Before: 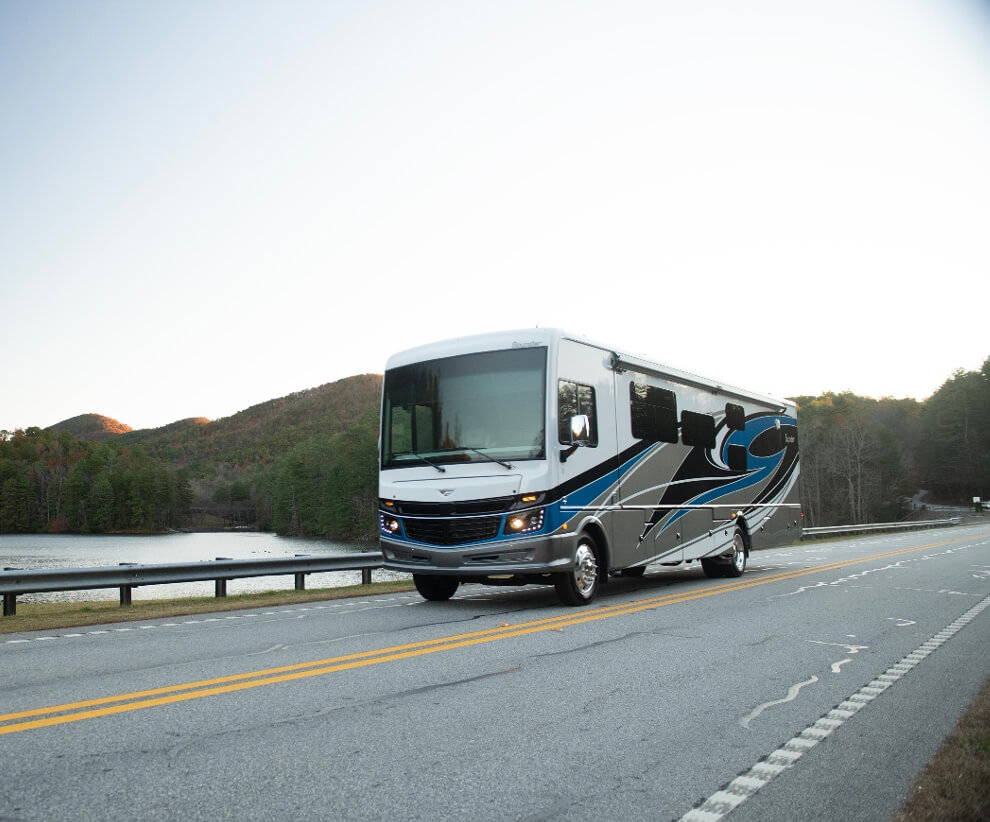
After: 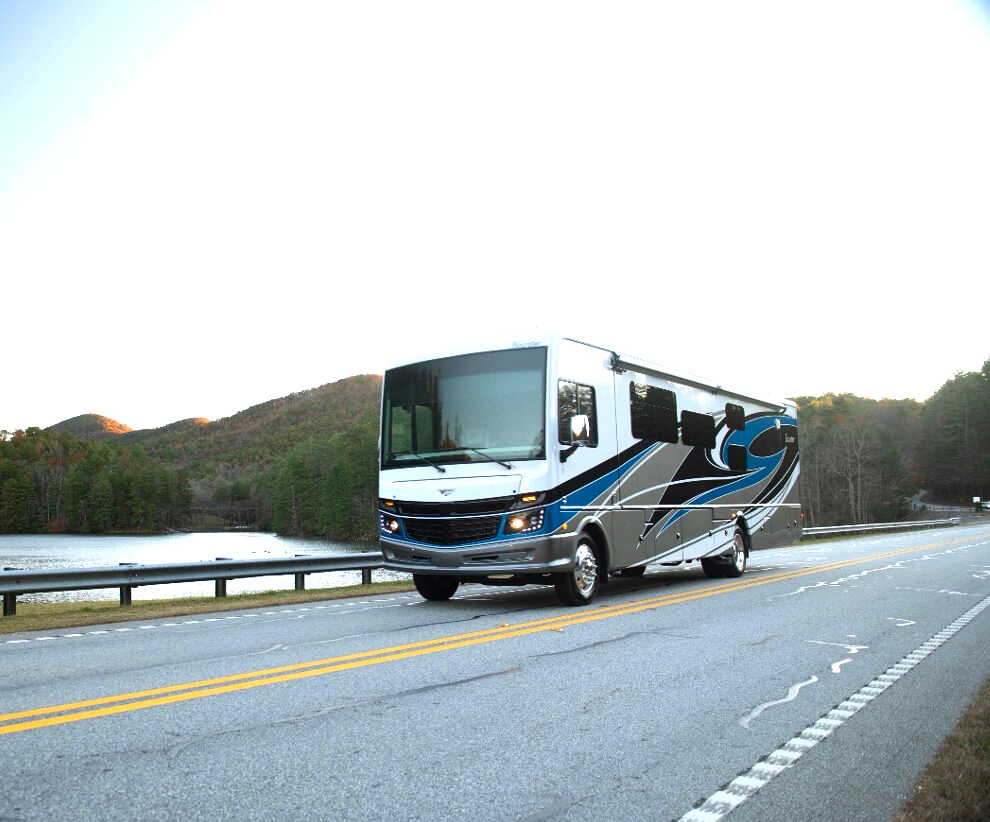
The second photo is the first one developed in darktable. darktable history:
color balance rgb: highlights gain › luminance 16.426%, highlights gain › chroma 2.859%, highlights gain › hue 260.23°, linear chroma grading › global chroma 13.264%, perceptual saturation grading › global saturation -1.489%, perceptual brilliance grading › global brilliance 12.051%
